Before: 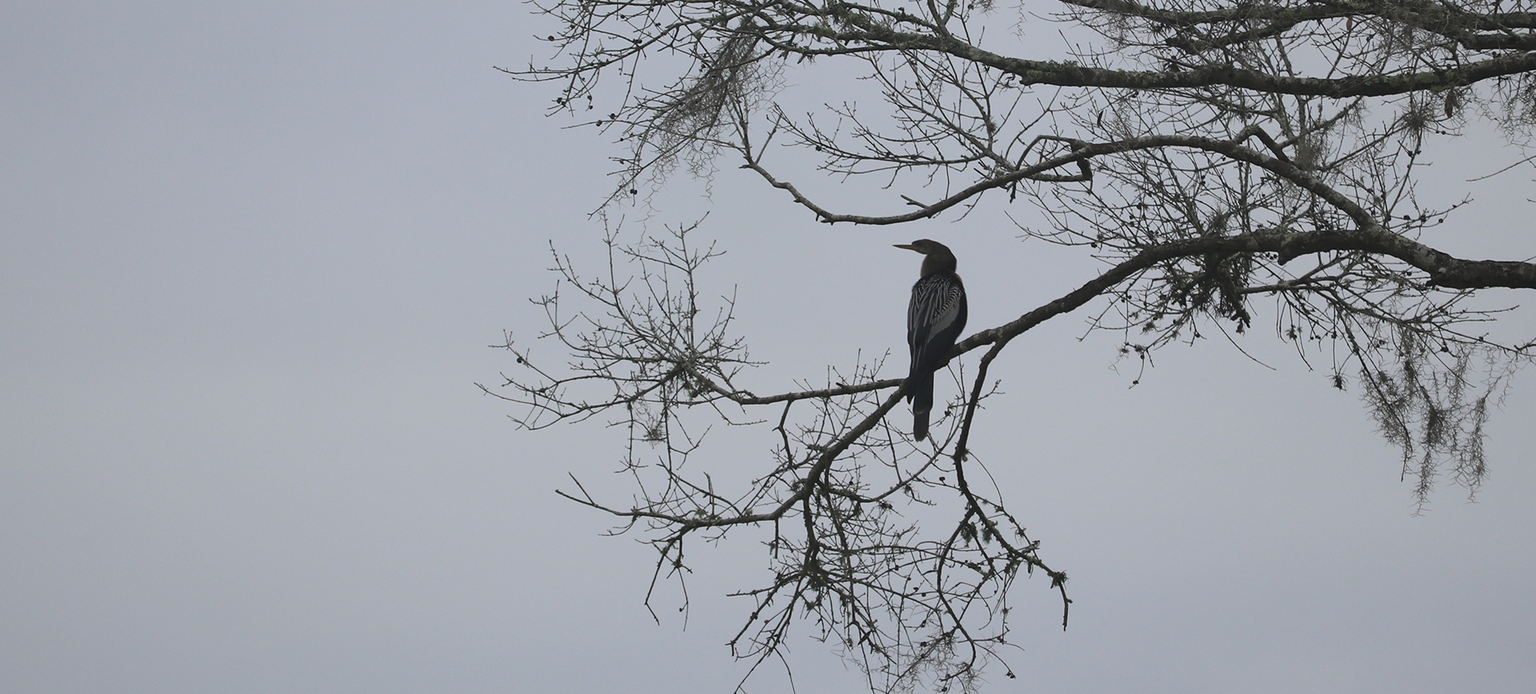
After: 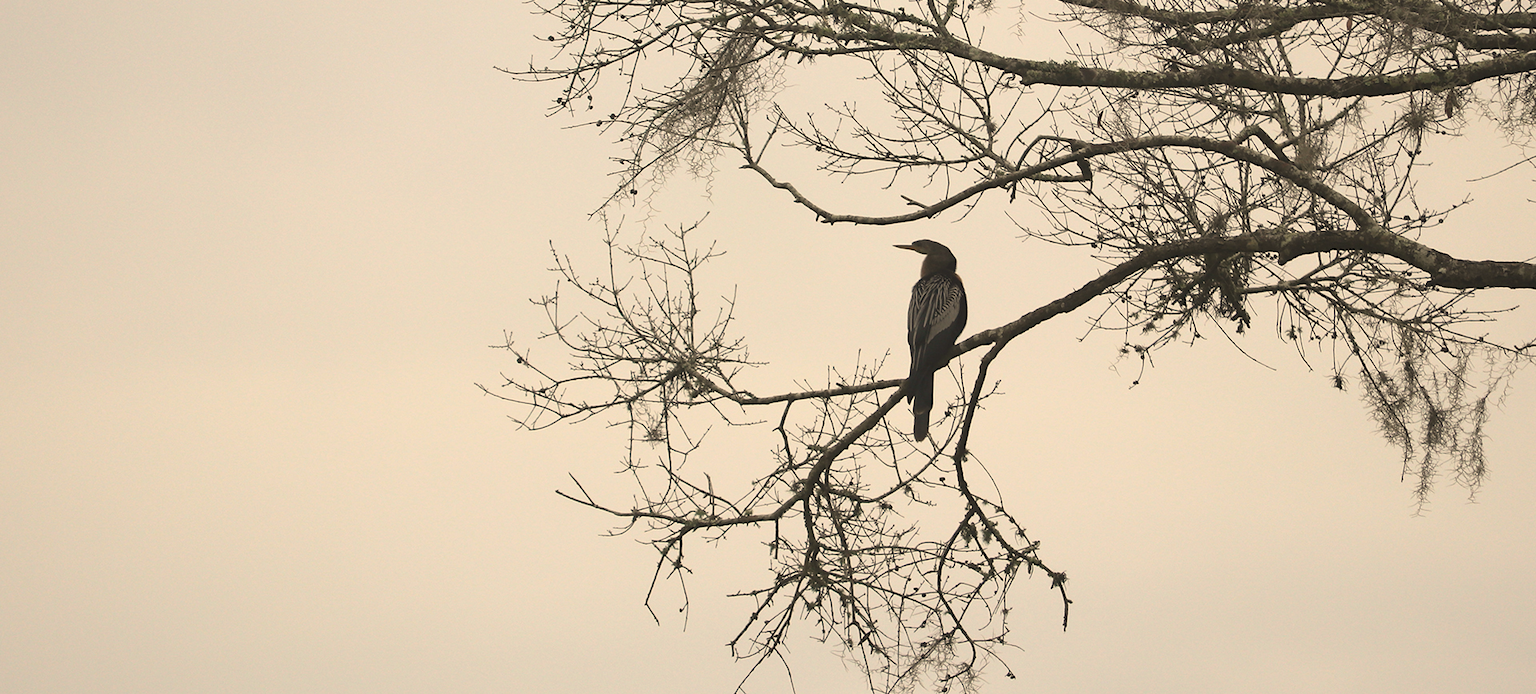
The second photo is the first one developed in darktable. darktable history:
exposure: exposure 0.648 EV, compensate highlight preservation false
white balance: red 1.123, blue 0.83
